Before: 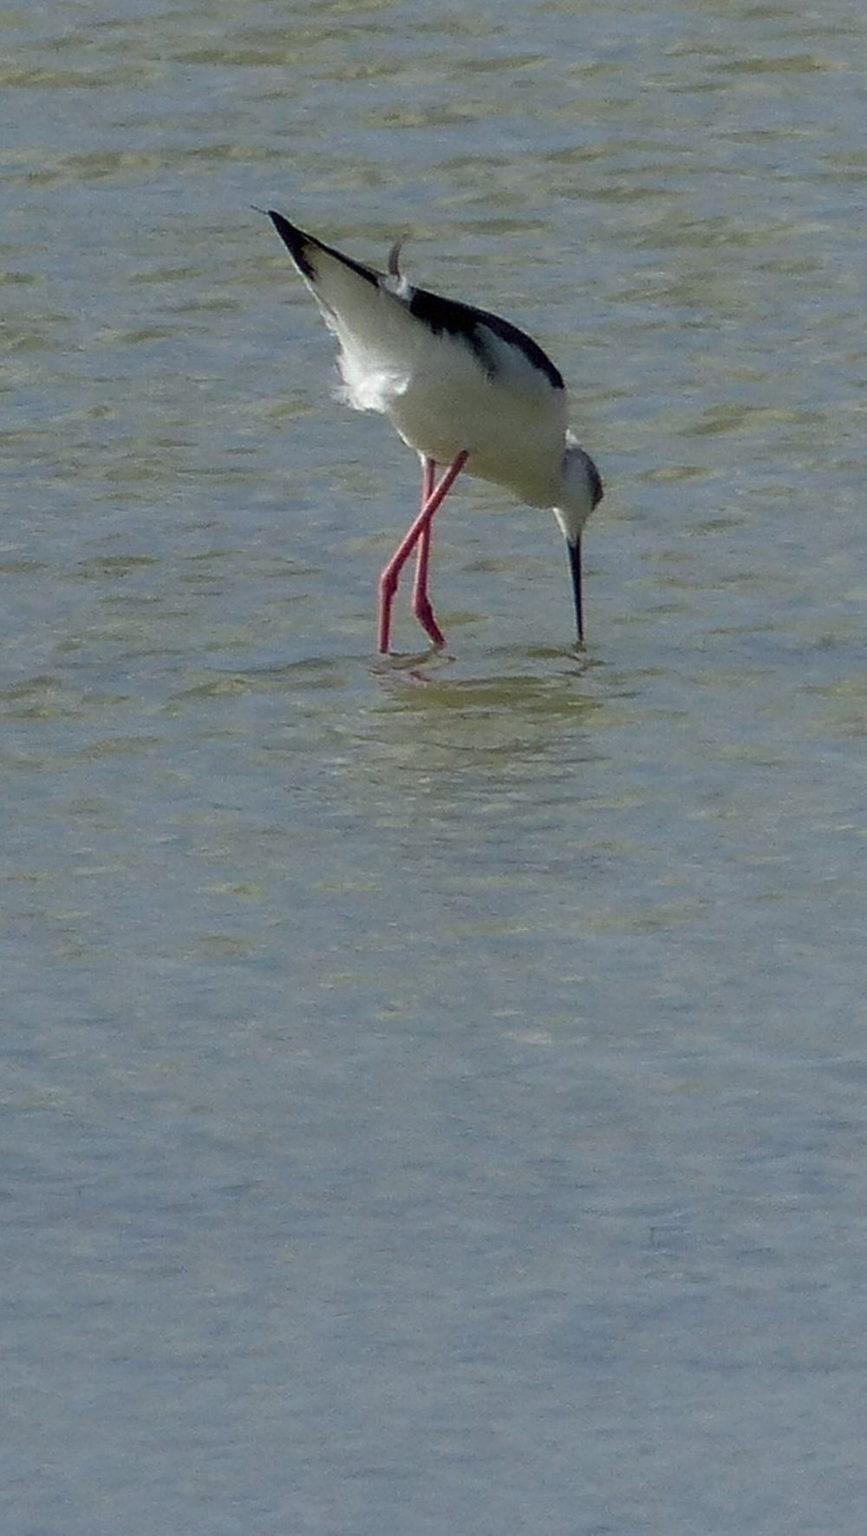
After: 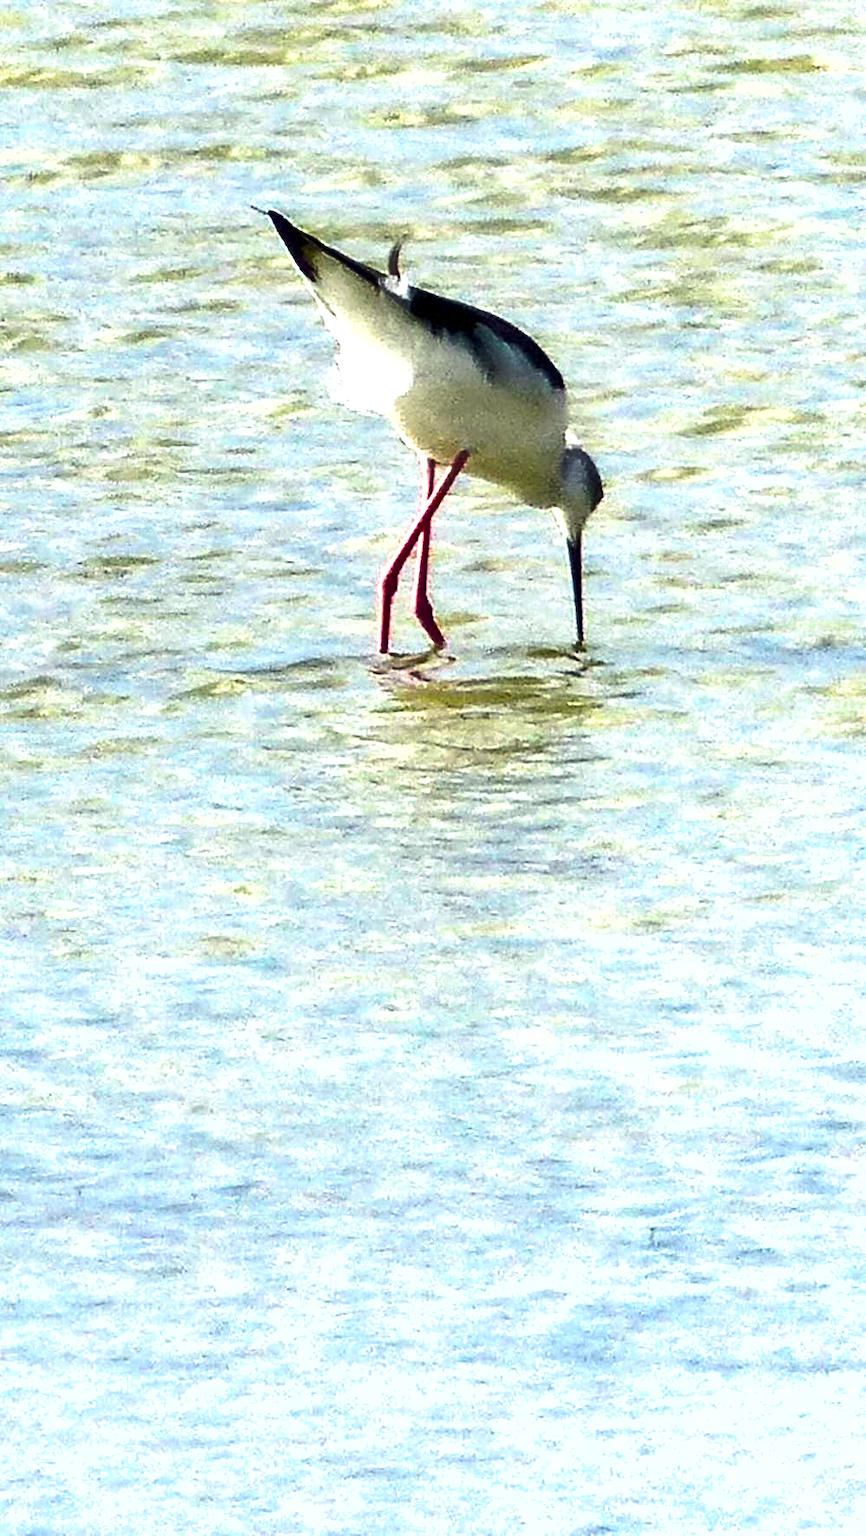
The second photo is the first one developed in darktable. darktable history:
exposure: black level correction 0.001, exposure 1.646 EV, compensate exposure bias true, compensate highlight preservation false
color balance rgb: highlights gain › chroma 2.201%, highlights gain › hue 75.29°, linear chroma grading › global chroma 15.354%, perceptual saturation grading › global saturation 9.554%, perceptual brilliance grading › global brilliance 14.628%, perceptual brilliance grading › shadows -35.59%
shadows and highlights: low approximation 0.01, soften with gaussian
color correction: highlights b* 0.055, saturation 0.988
